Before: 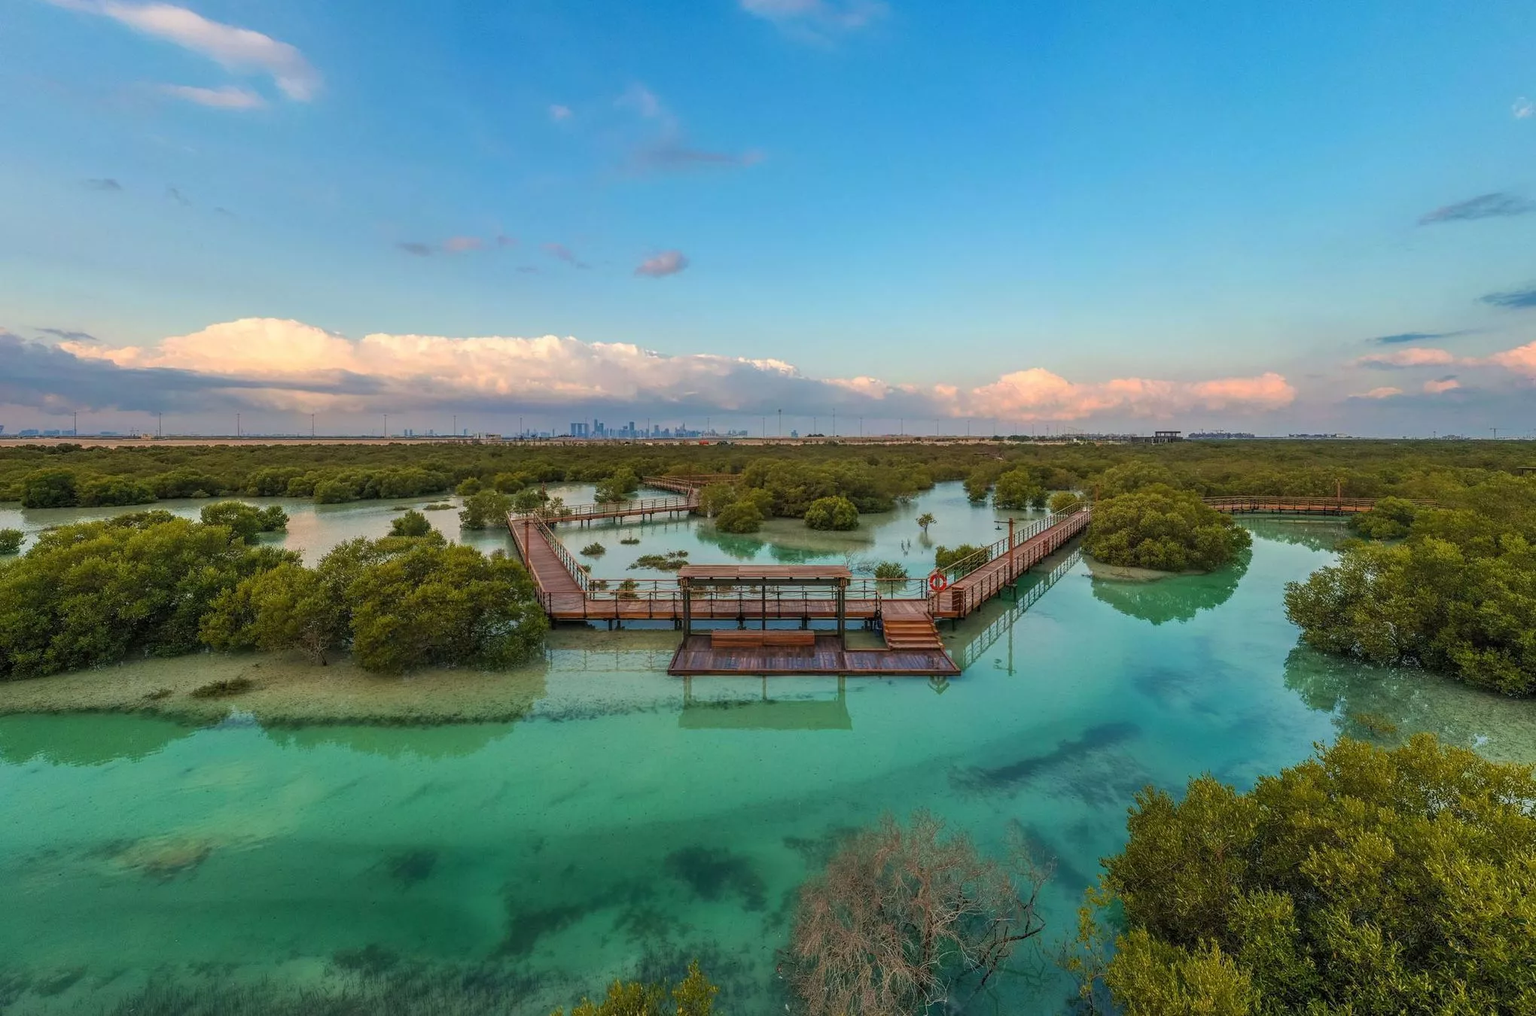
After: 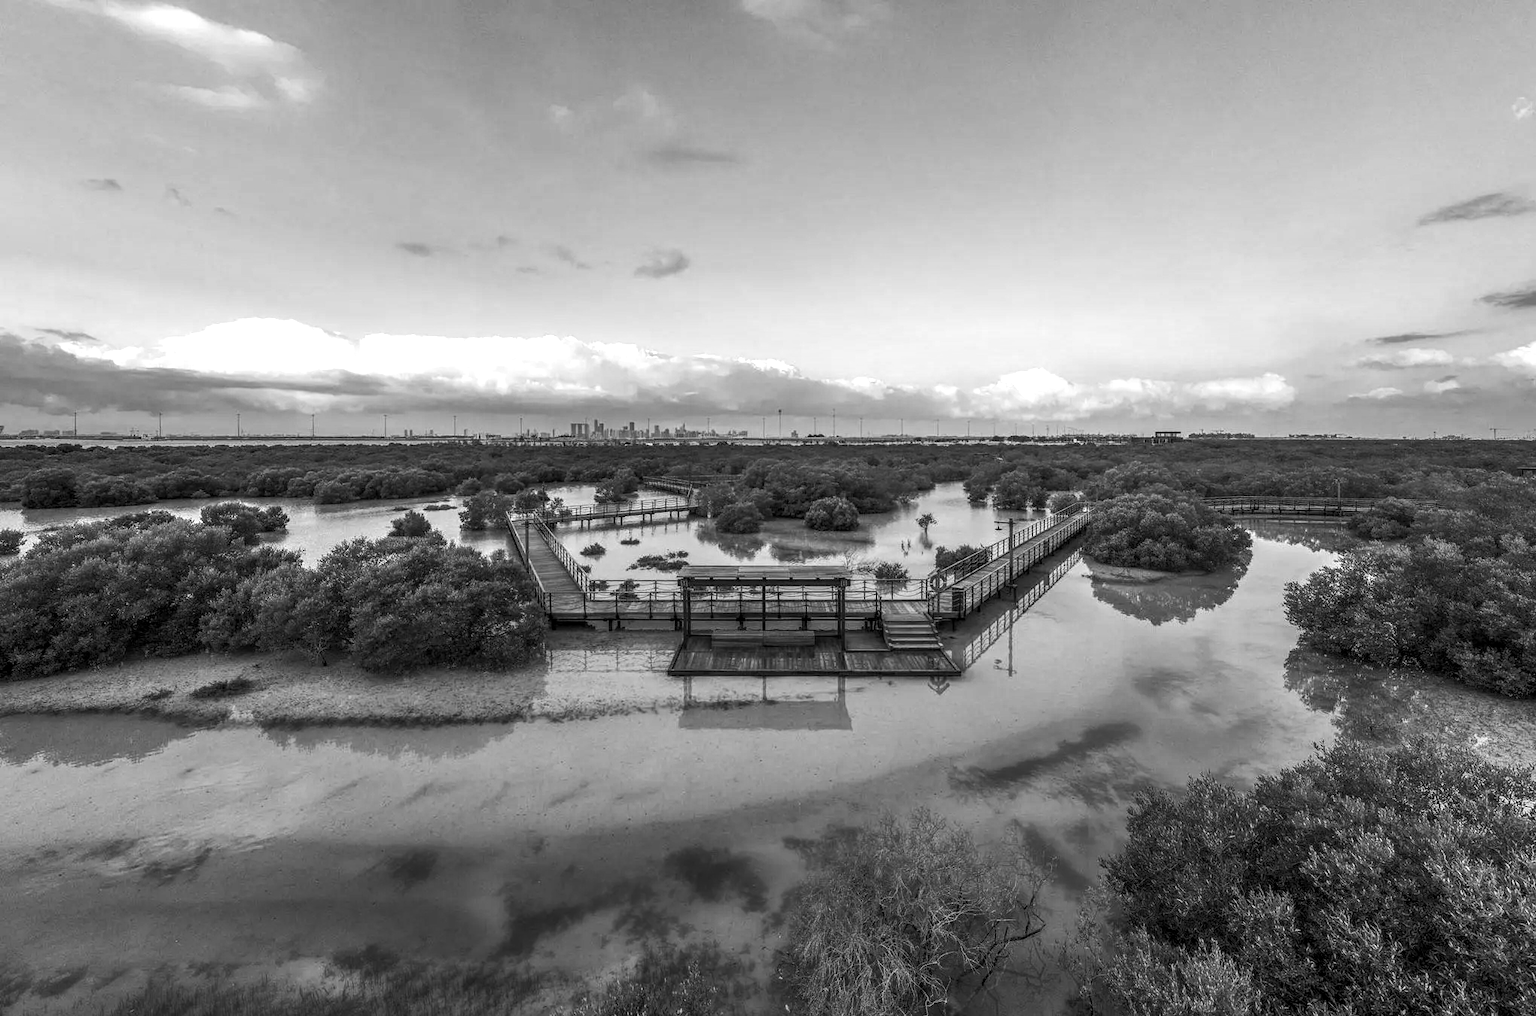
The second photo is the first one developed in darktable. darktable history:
exposure: black level correction 0, exposure 0.7 EV, compensate exposure bias true, compensate highlight preservation false
local contrast: on, module defaults
monochrome: a 73.58, b 64.21
color balance rgb: perceptual saturation grading › highlights -31.88%, perceptual saturation grading › mid-tones 5.8%, perceptual saturation grading › shadows 18.12%, perceptual brilliance grading › highlights 3.62%, perceptual brilliance grading › mid-tones -18.12%, perceptual brilliance grading › shadows -41.3%
